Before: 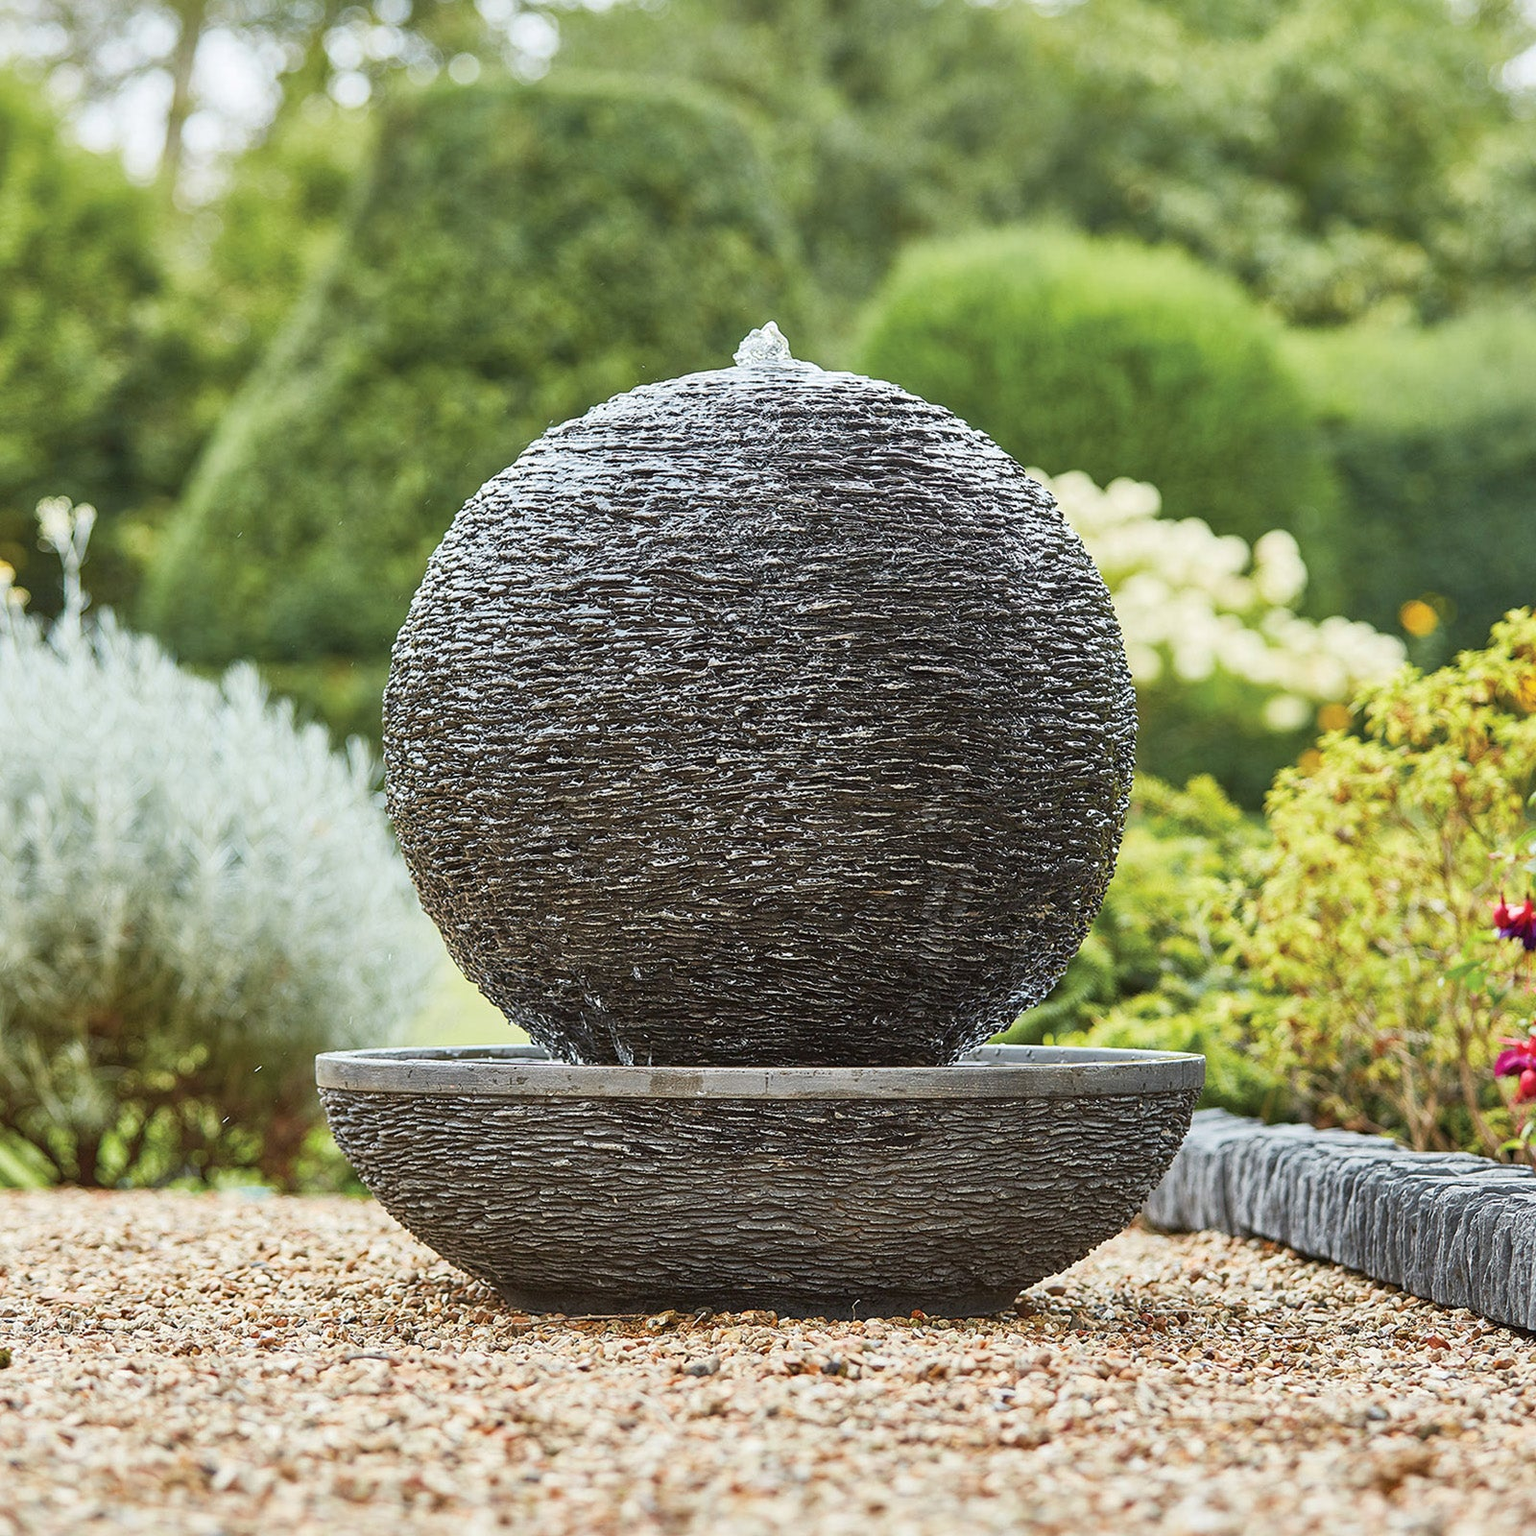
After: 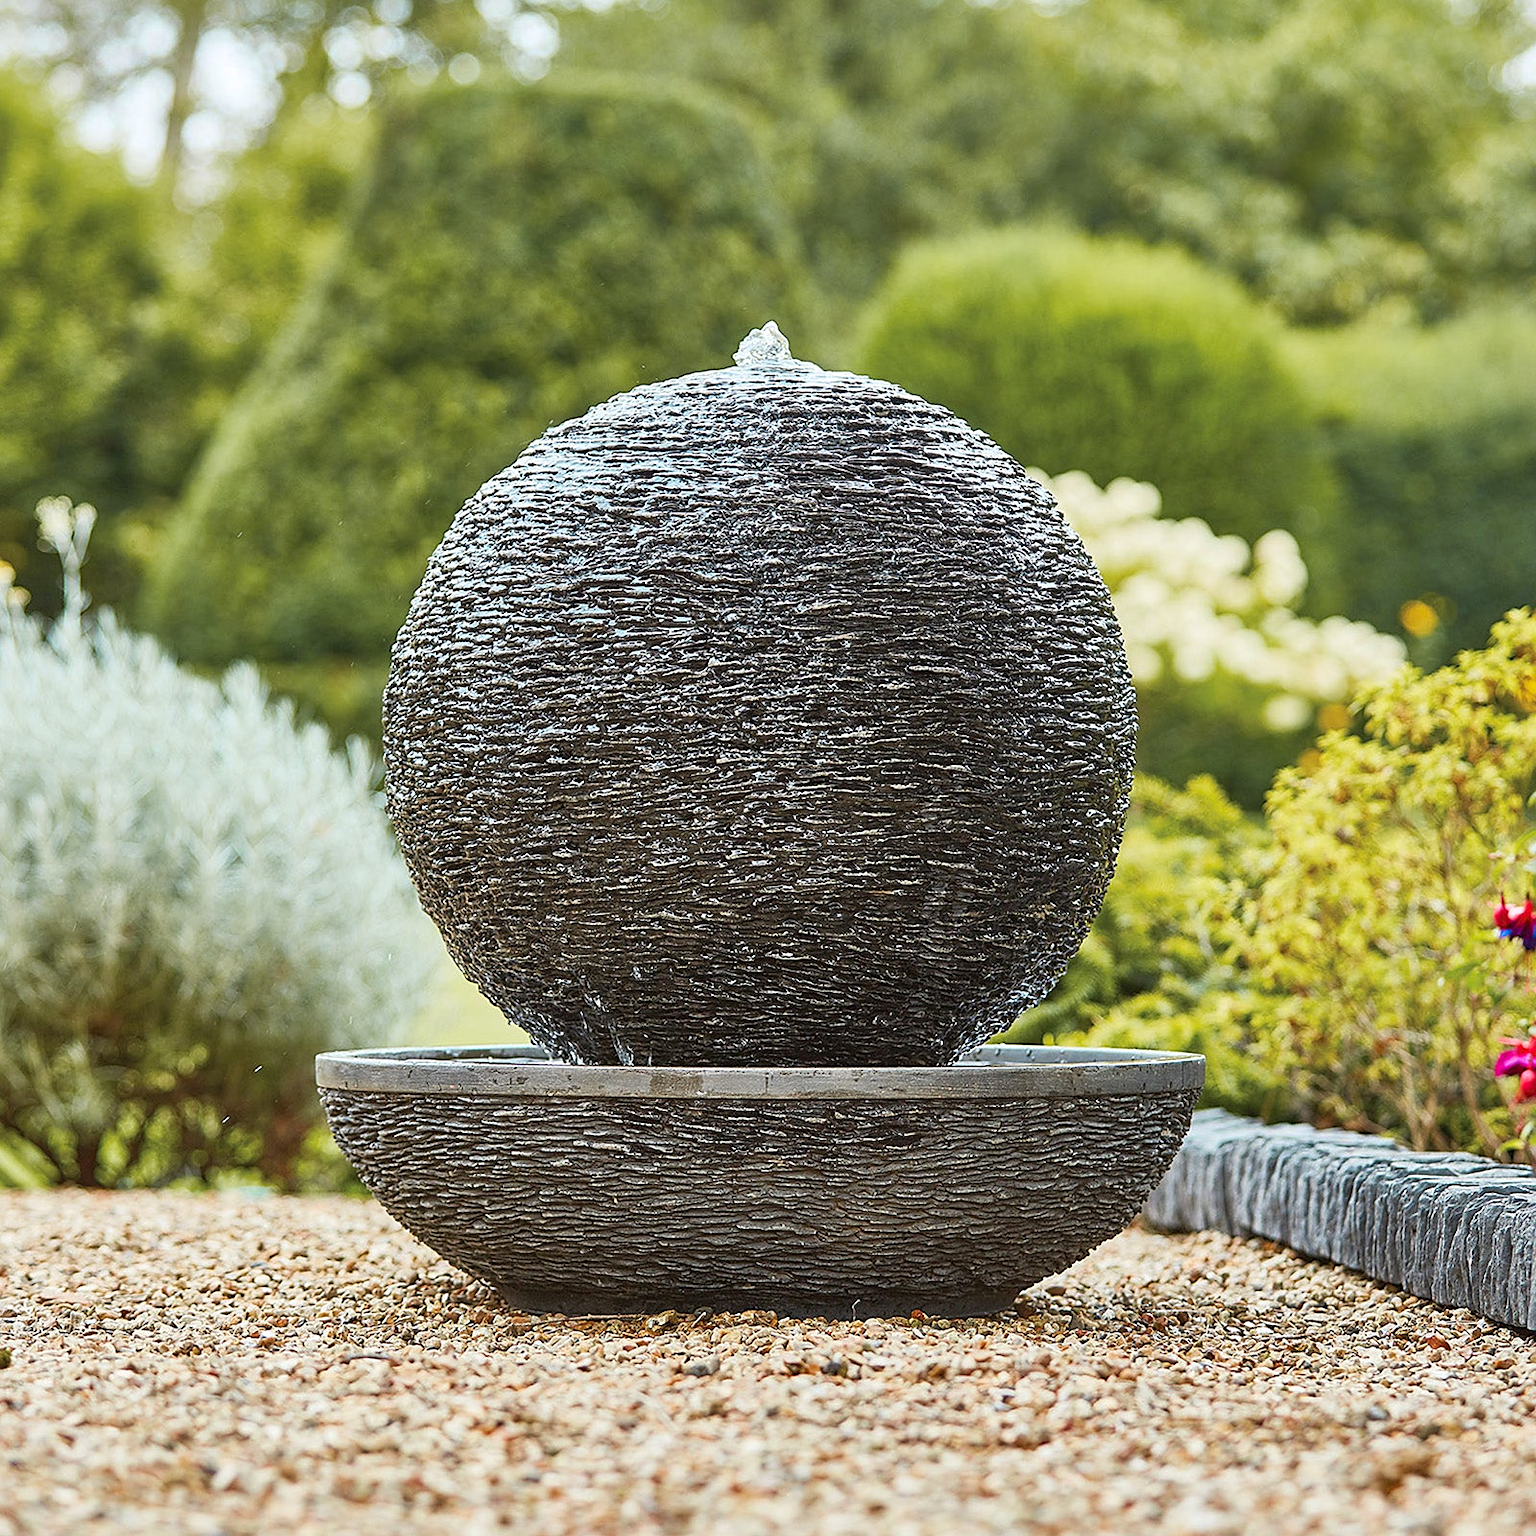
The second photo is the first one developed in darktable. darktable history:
sharpen: radius 1.852, amount 0.394, threshold 1.45
color zones: curves: ch0 [(0.254, 0.492) (0.724, 0.62)]; ch1 [(0.25, 0.528) (0.719, 0.796)]; ch2 [(0, 0.472) (0.25, 0.5) (0.73, 0.184)]
